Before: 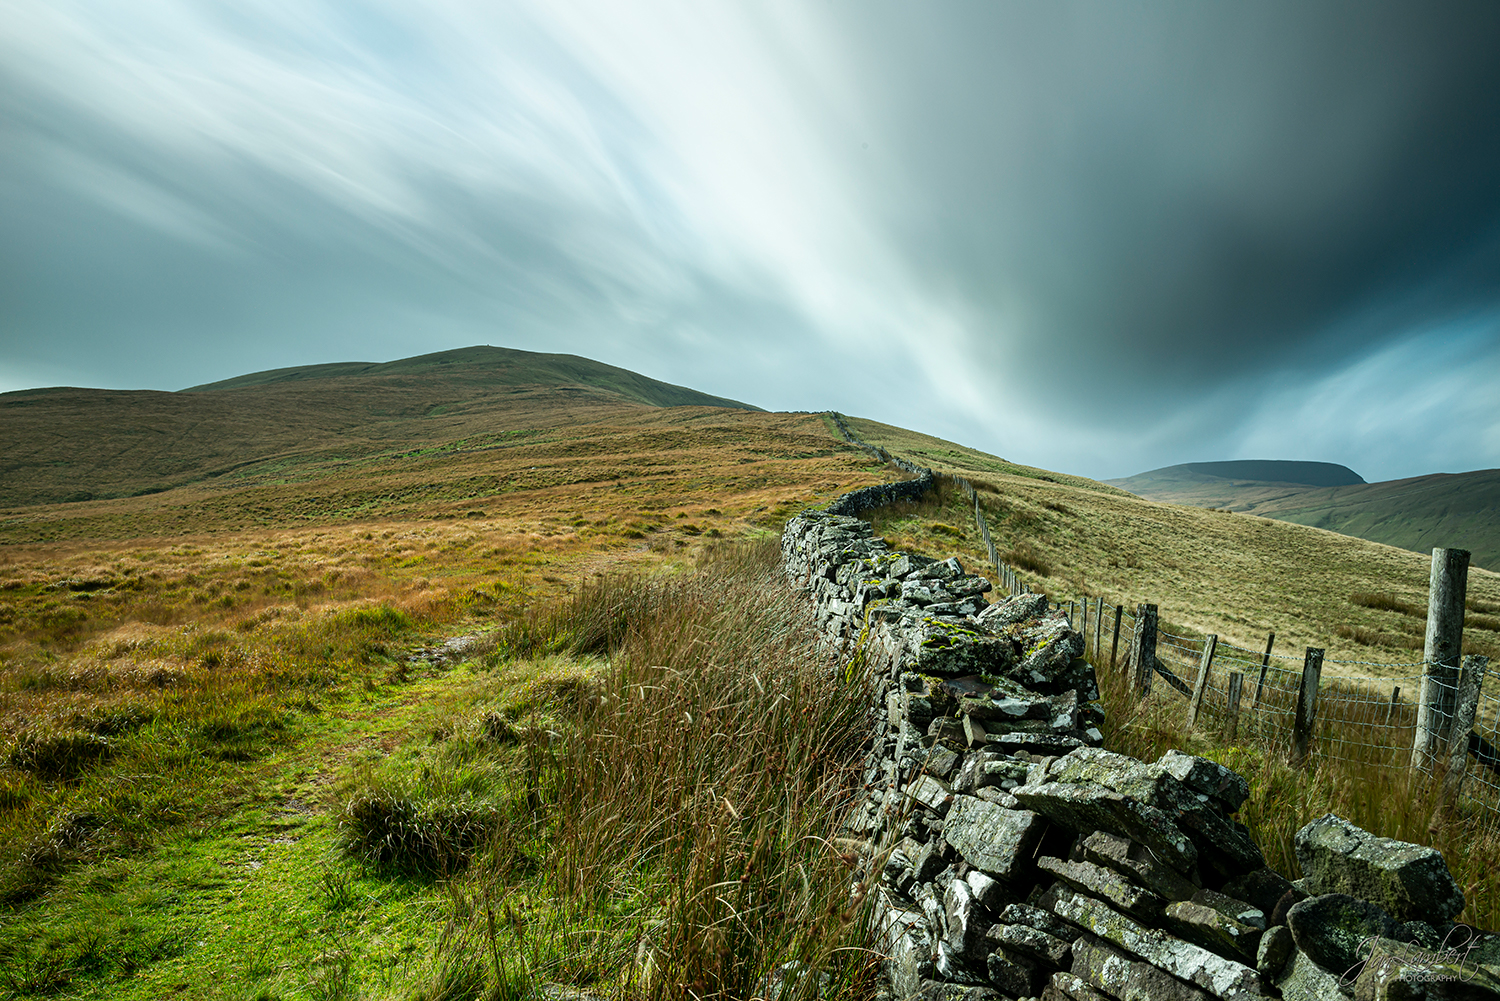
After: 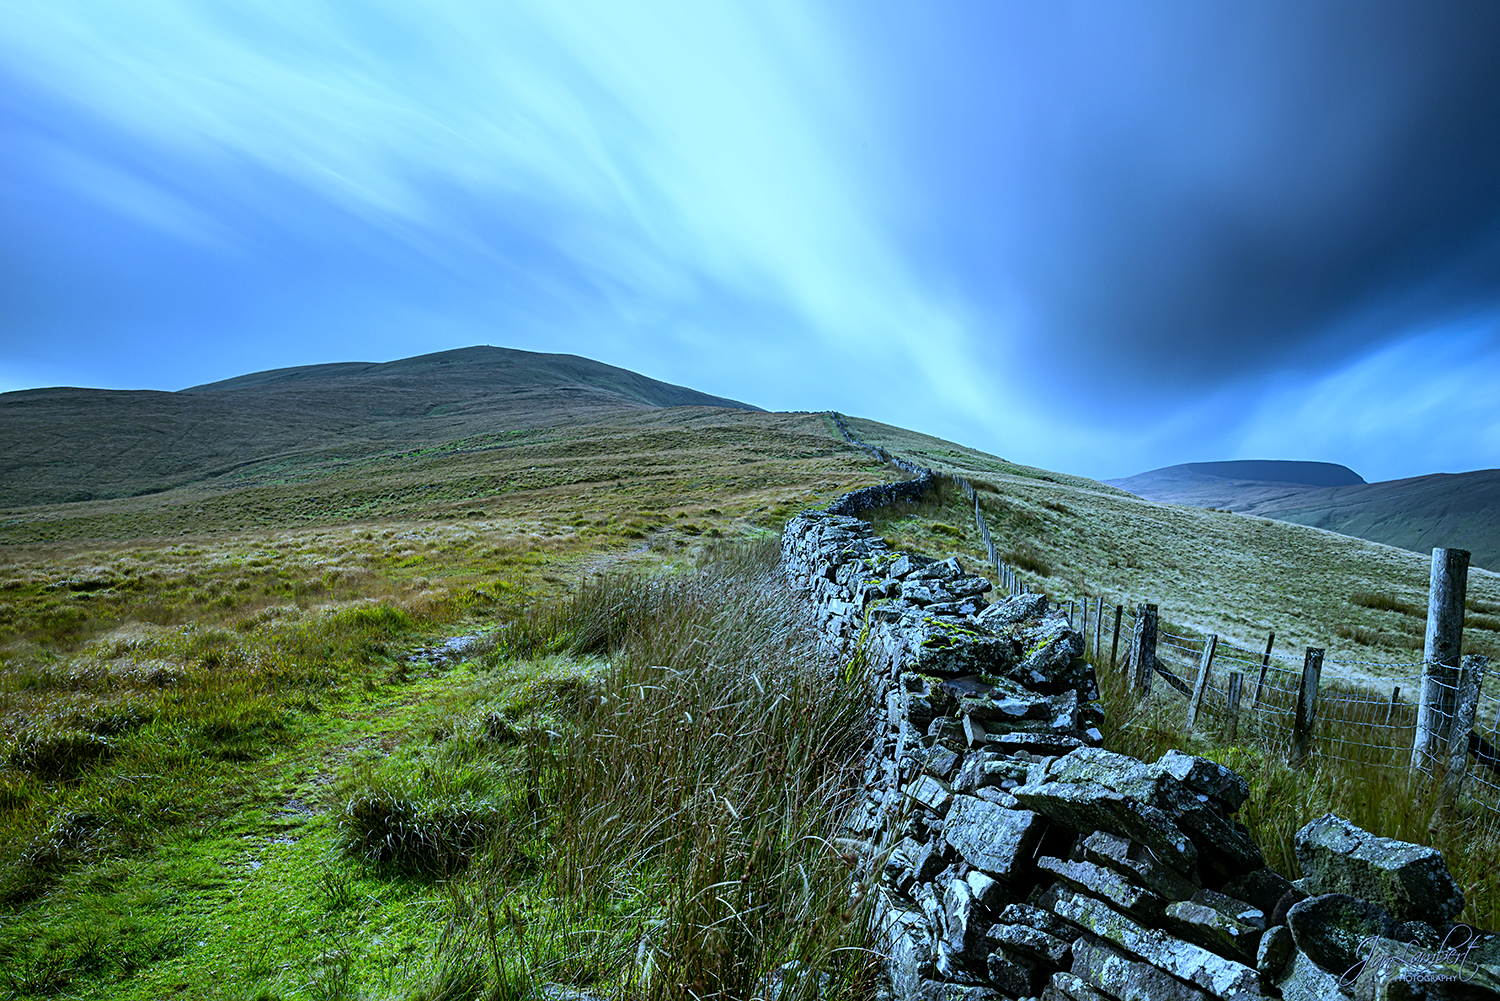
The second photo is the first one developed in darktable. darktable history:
white balance: red 0.766, blue 1.537
sharpen: amount 0.2
